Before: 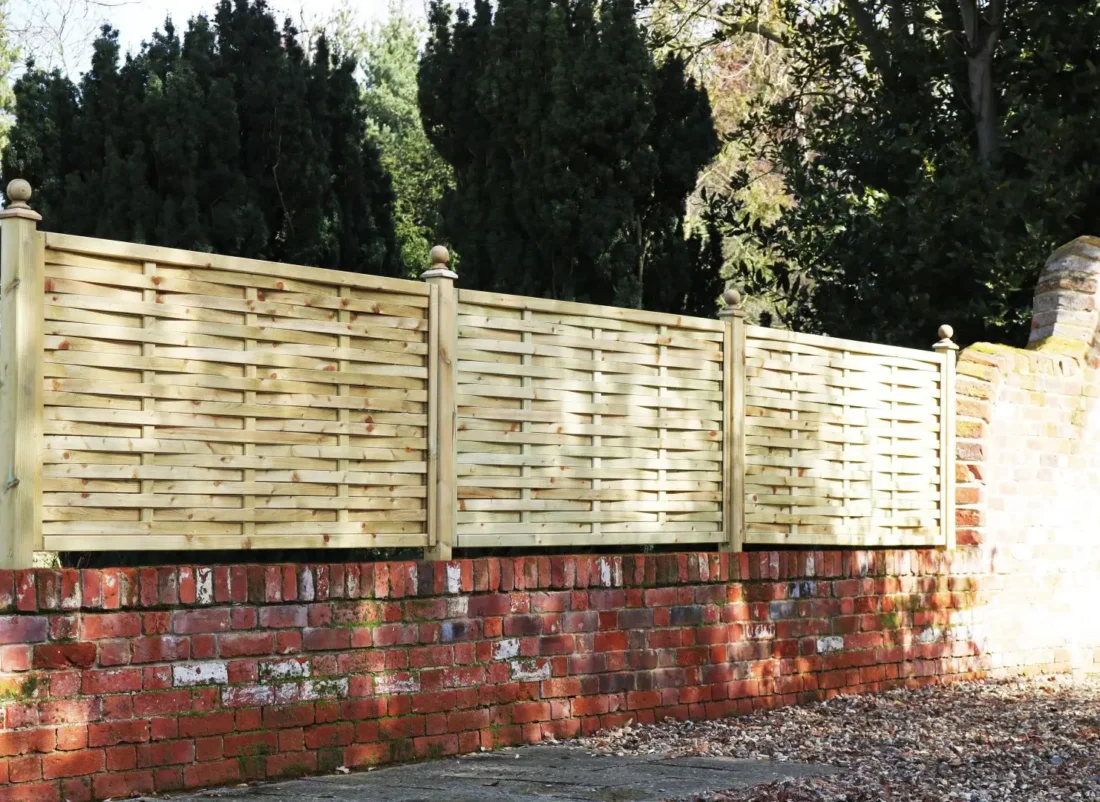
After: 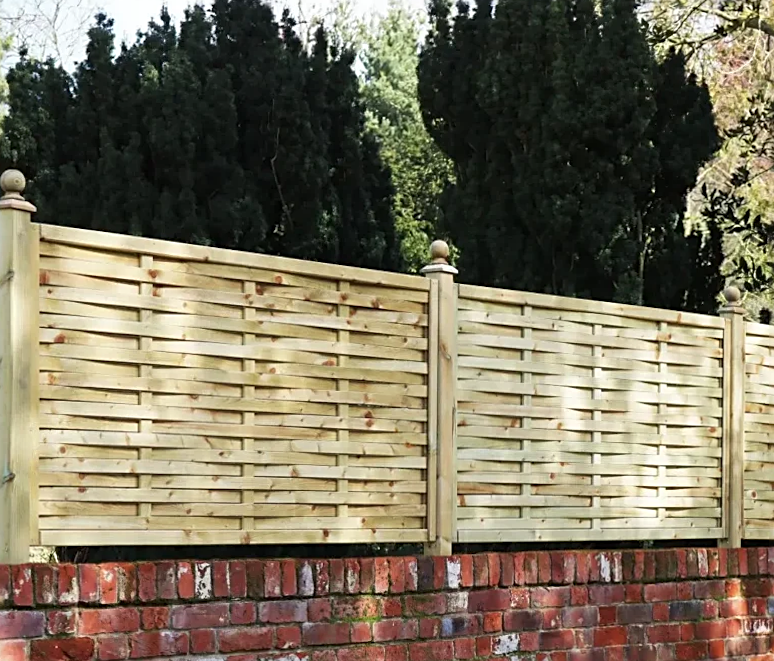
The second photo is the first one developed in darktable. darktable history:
crop: right 28.885%, bottom 16.626%
rotate and perspective: rotation 0.174°, lens shift (vertical) 0.013, lens shift (horizontal) 0.019, shear 0.001, automatic cropping original format, crop left 0.007, crop right 0.991, crop top 0.016, crop bottom 0.997
sharpen: on, module defaults
